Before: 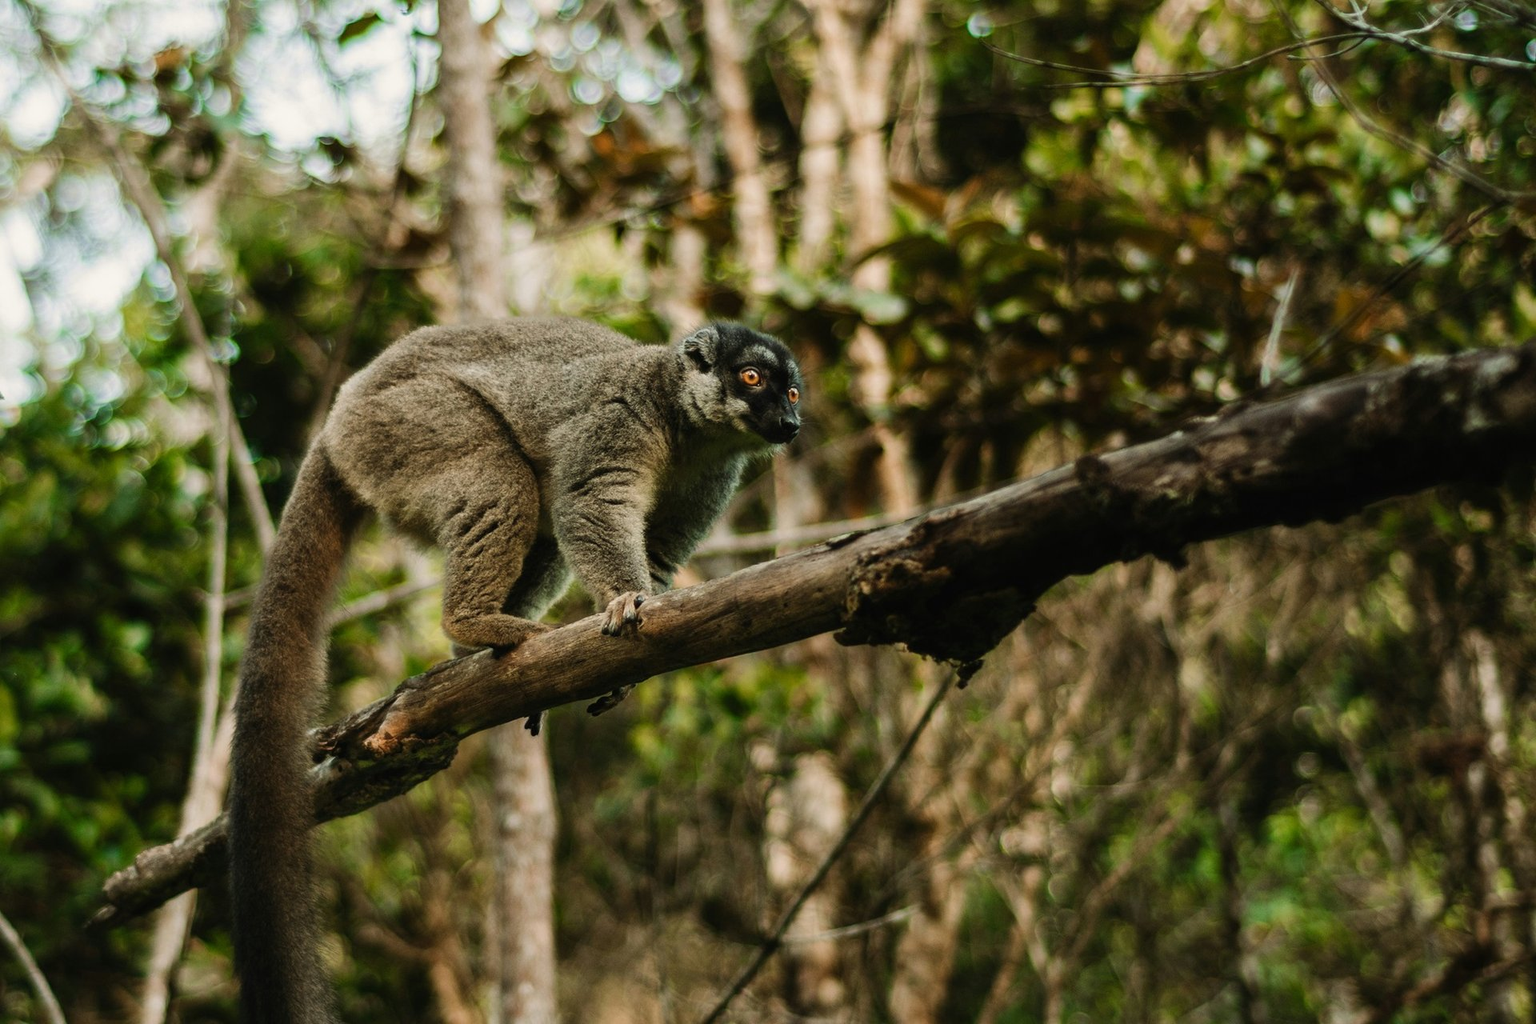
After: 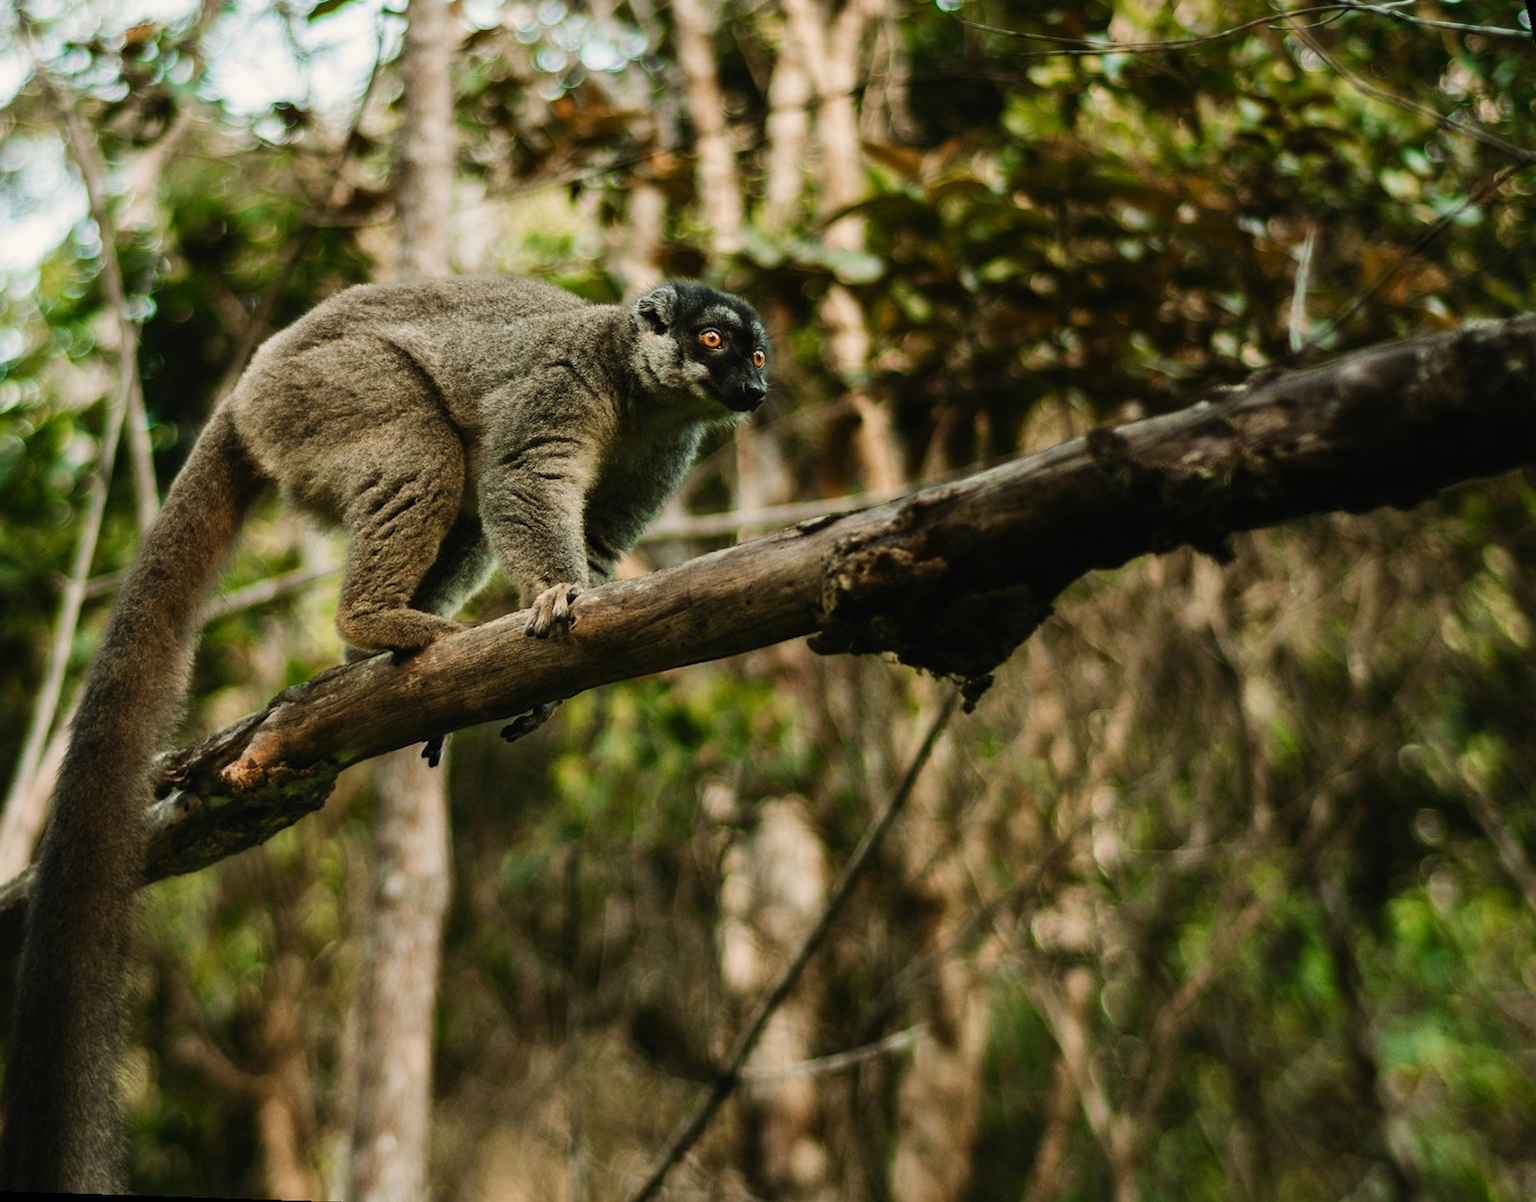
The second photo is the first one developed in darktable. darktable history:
rotate and perspective: rotation 0.72°, lens shift (vertical) -0.352, lens shift (horizontal) -0.051, crop left 0.152, crop right 0.859, crop top 0.019, crop bottom 0.964
contrast brightness saturation: contrast 0.1, brightness 0.02, saturation 0.02
